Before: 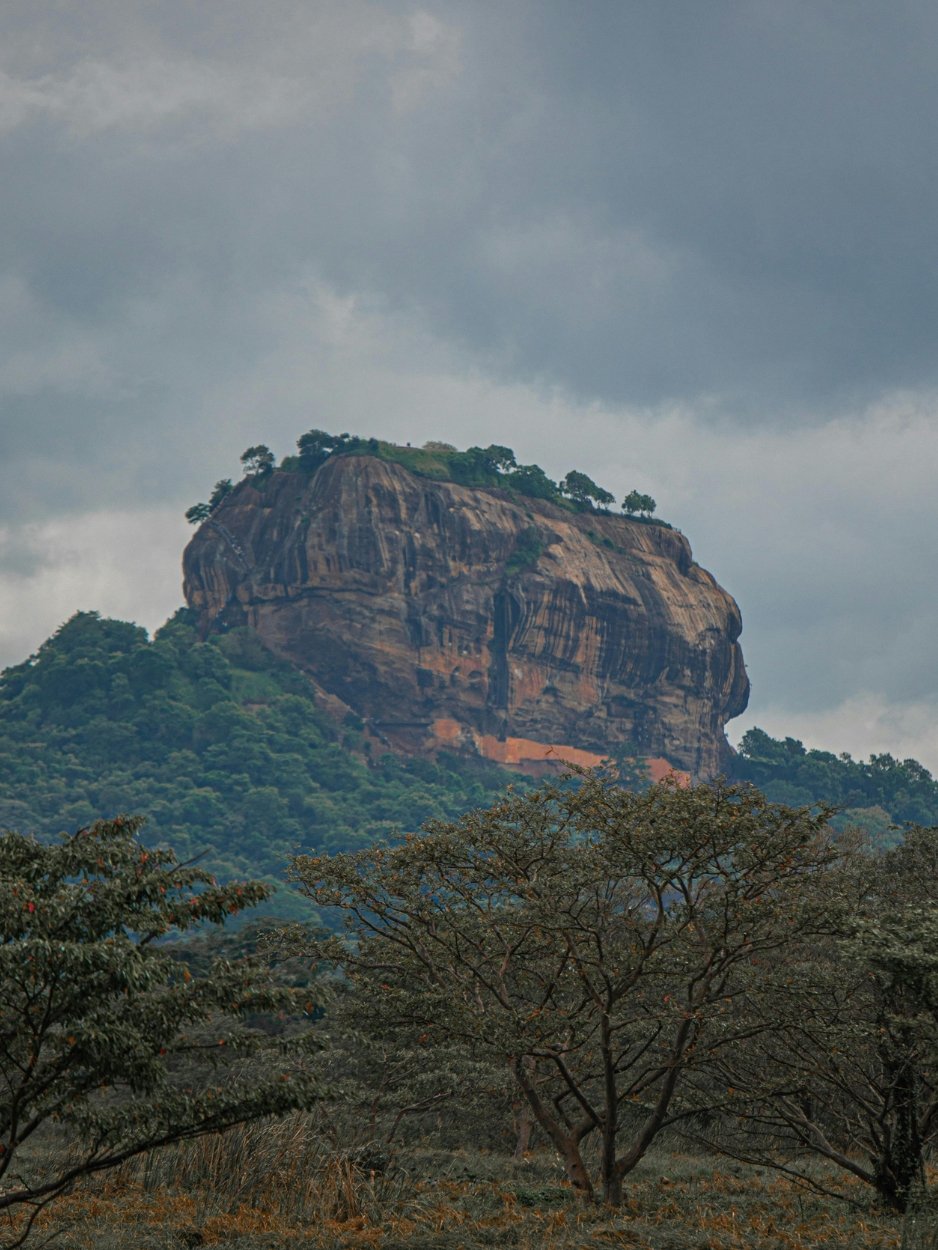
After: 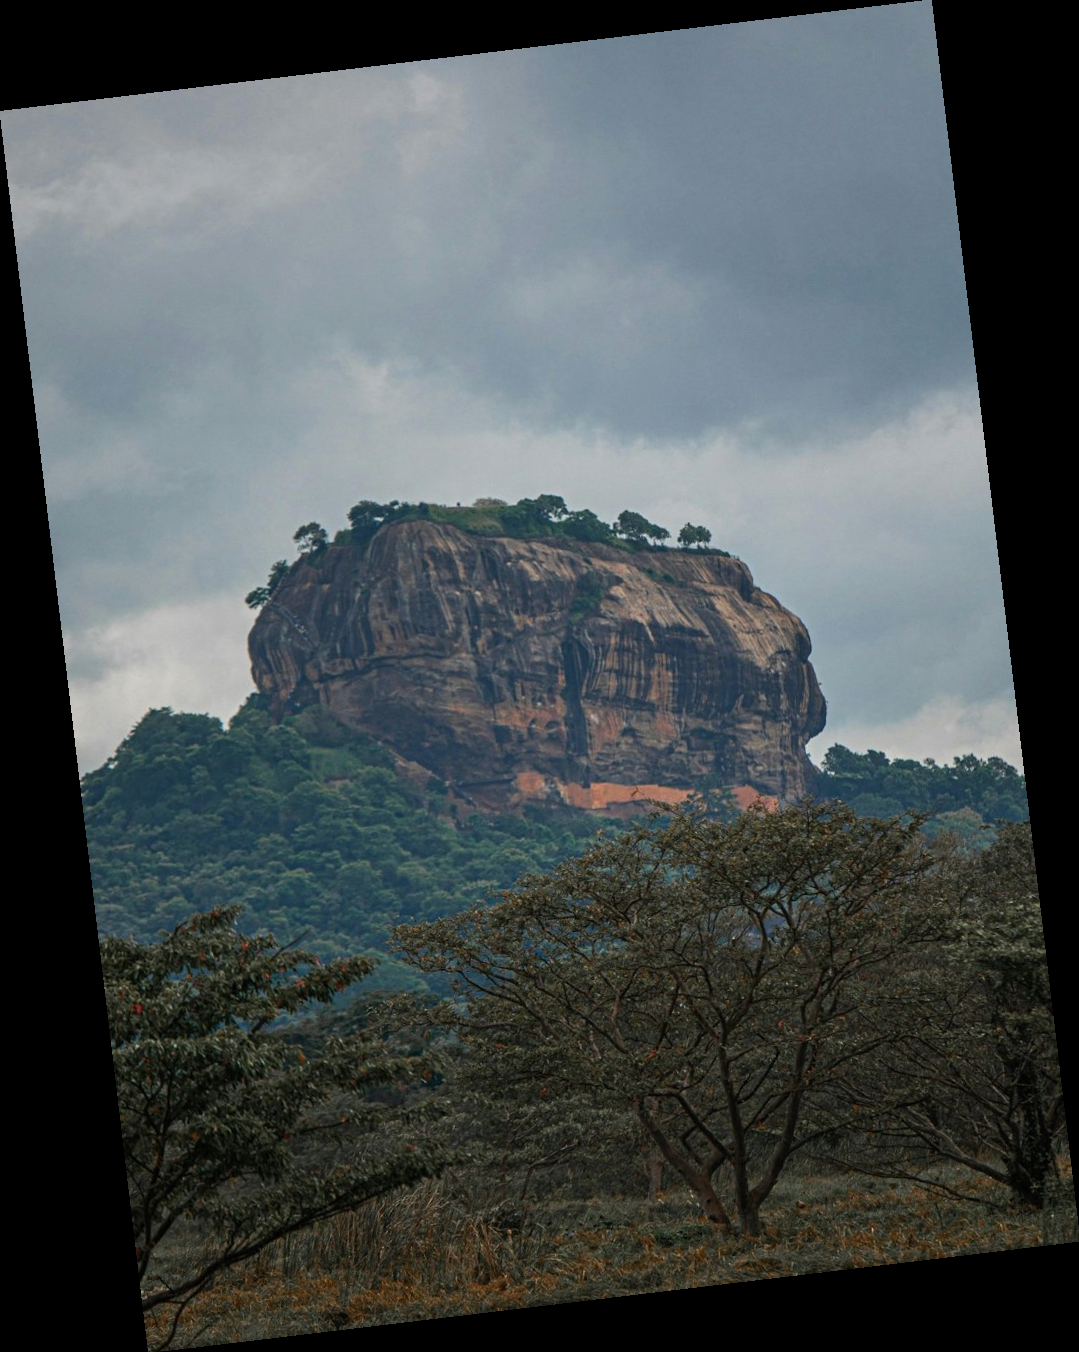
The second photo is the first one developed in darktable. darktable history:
tone equalizer: -8 EV -0.417 EV, -7 EV -0.389 EV, -6 EV -0.333 EV, -5 EV -0.222 EV, -3 EV 0.222 EV, -2 EV 0.333 EV, -1 EV 0.389 EV, +0 EV 0.417 EV, edges refinement/feathering 500, mask exposure compensation -1.57 EV, preserve details no
exposure: exposure -0.116 EV, compensate exposure bias true, compensate highlight preservation false
rotate and perspective: rotation -6.83°, automatic cropping off
